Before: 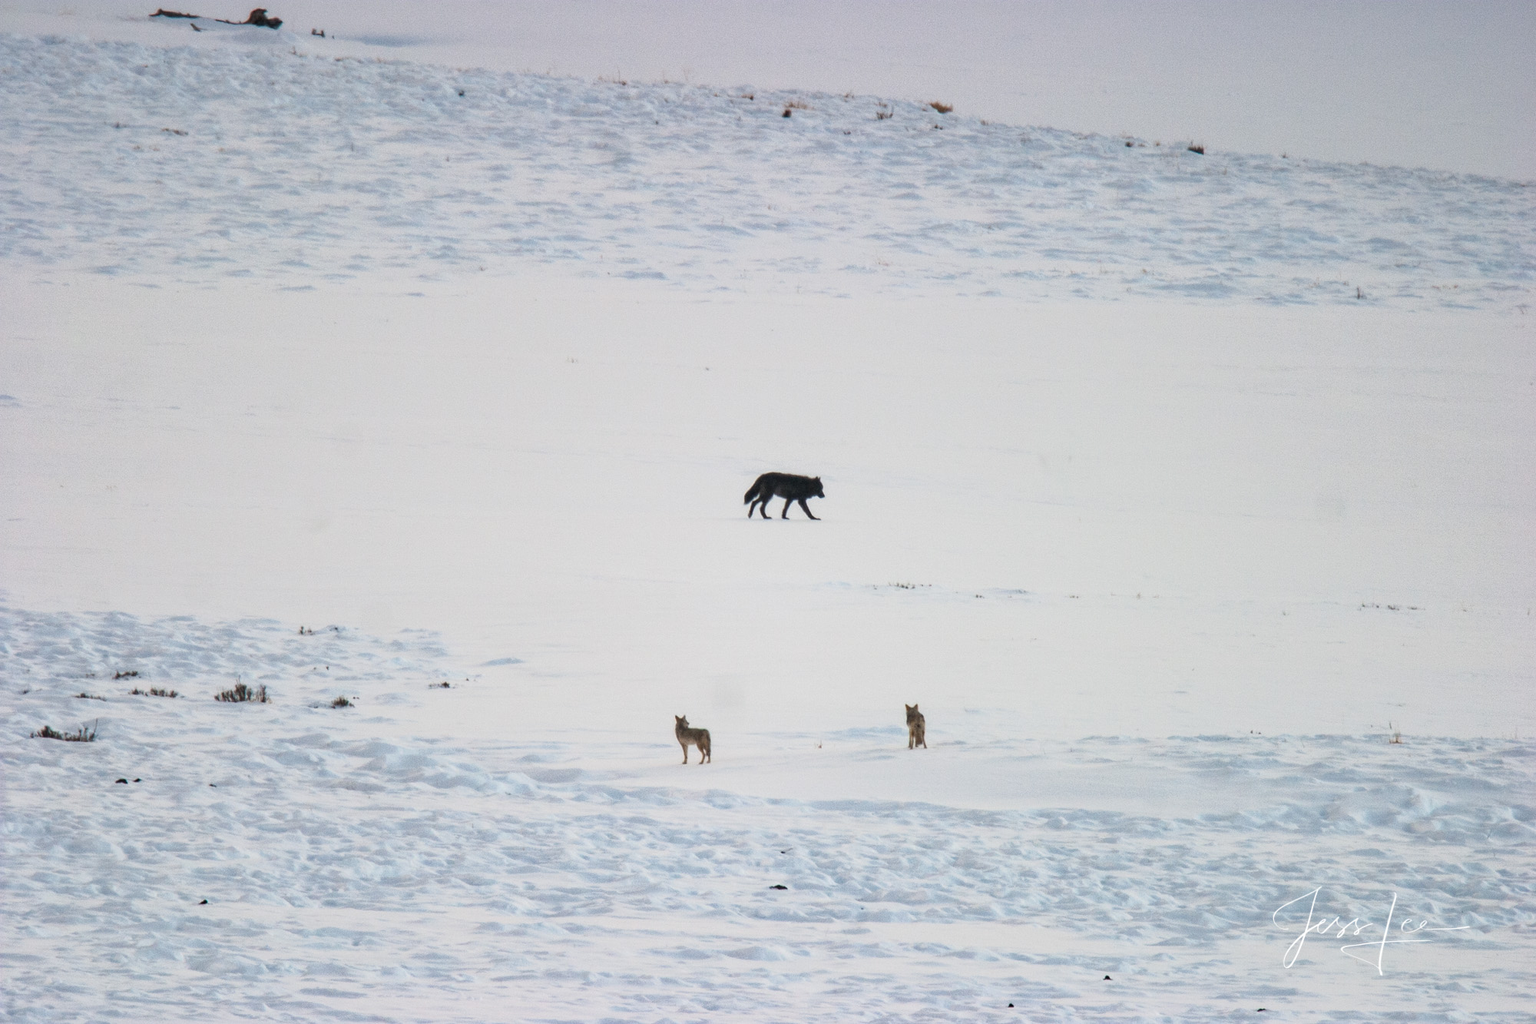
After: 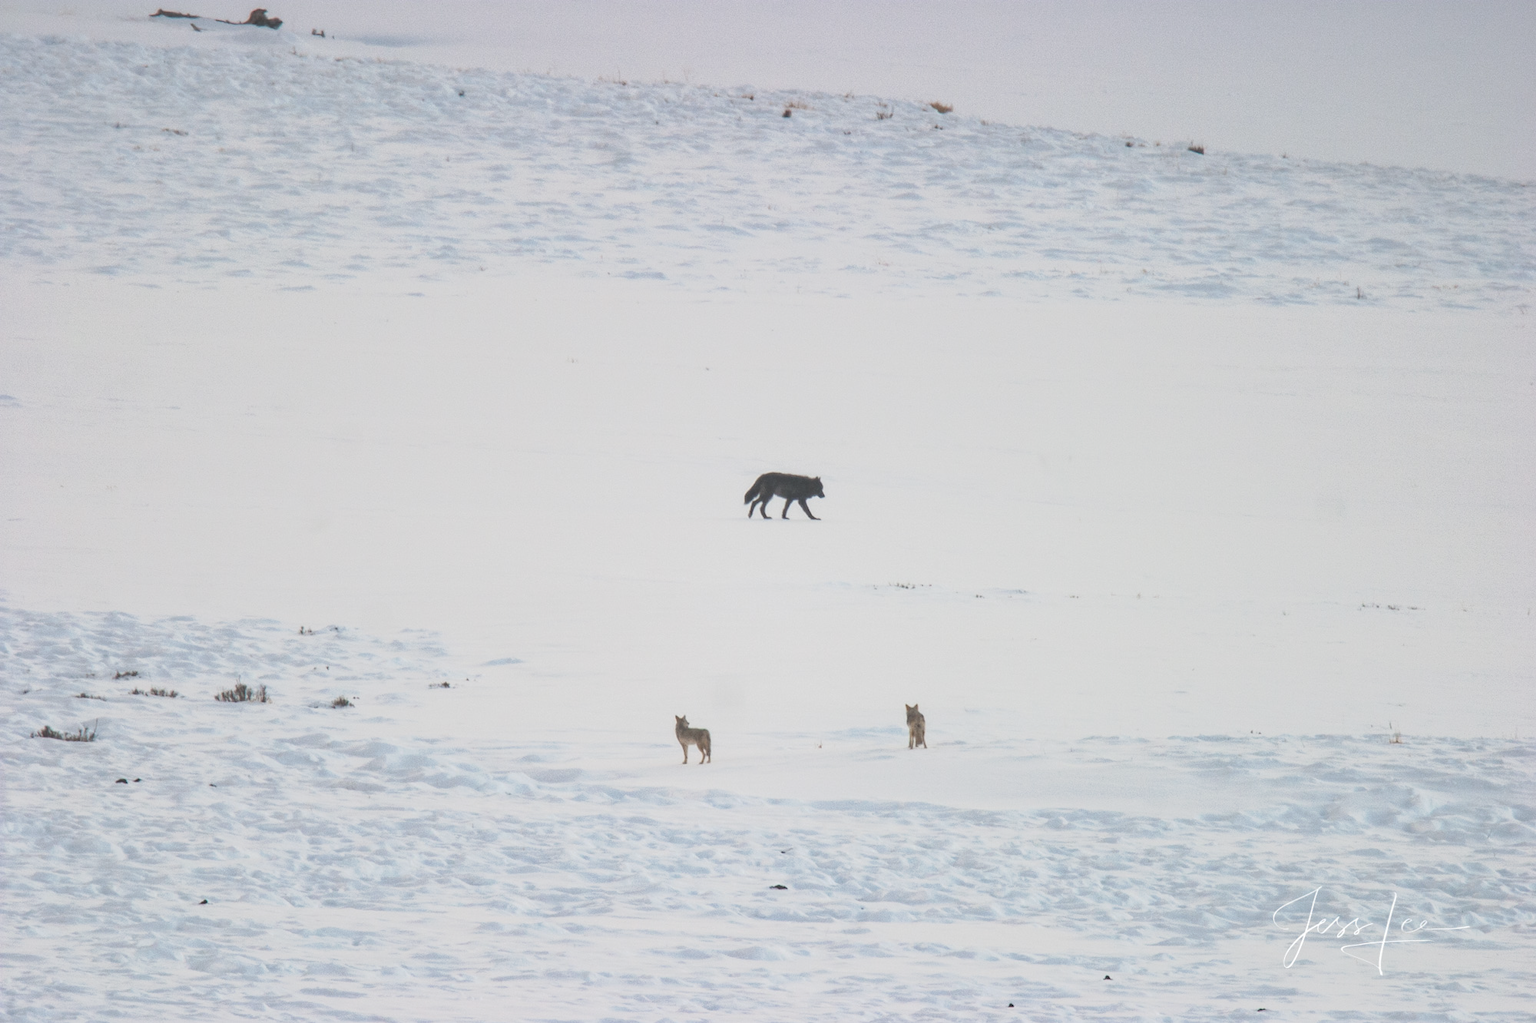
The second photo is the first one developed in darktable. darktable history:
tone curve: curves: ch0 [(0, 0) (0.003, 0.238) (0.011, 0.238) (0.025, 0.242) (0.044, 0.256) (0.069, 0.277) (0.1, 0.294) (0.136, 0.315) (0.177, 0.345) (0.224, 0.379) (0.277, 0.419) (0.335, 0.463) (0.399, 0.511) (0.468, 0.566) (0.543, 0.627) (0.623, 0.687) (0.709, 0.75) (0.801, 0.824) (0.898, 0.89) (1, 1)], preserve colors none
